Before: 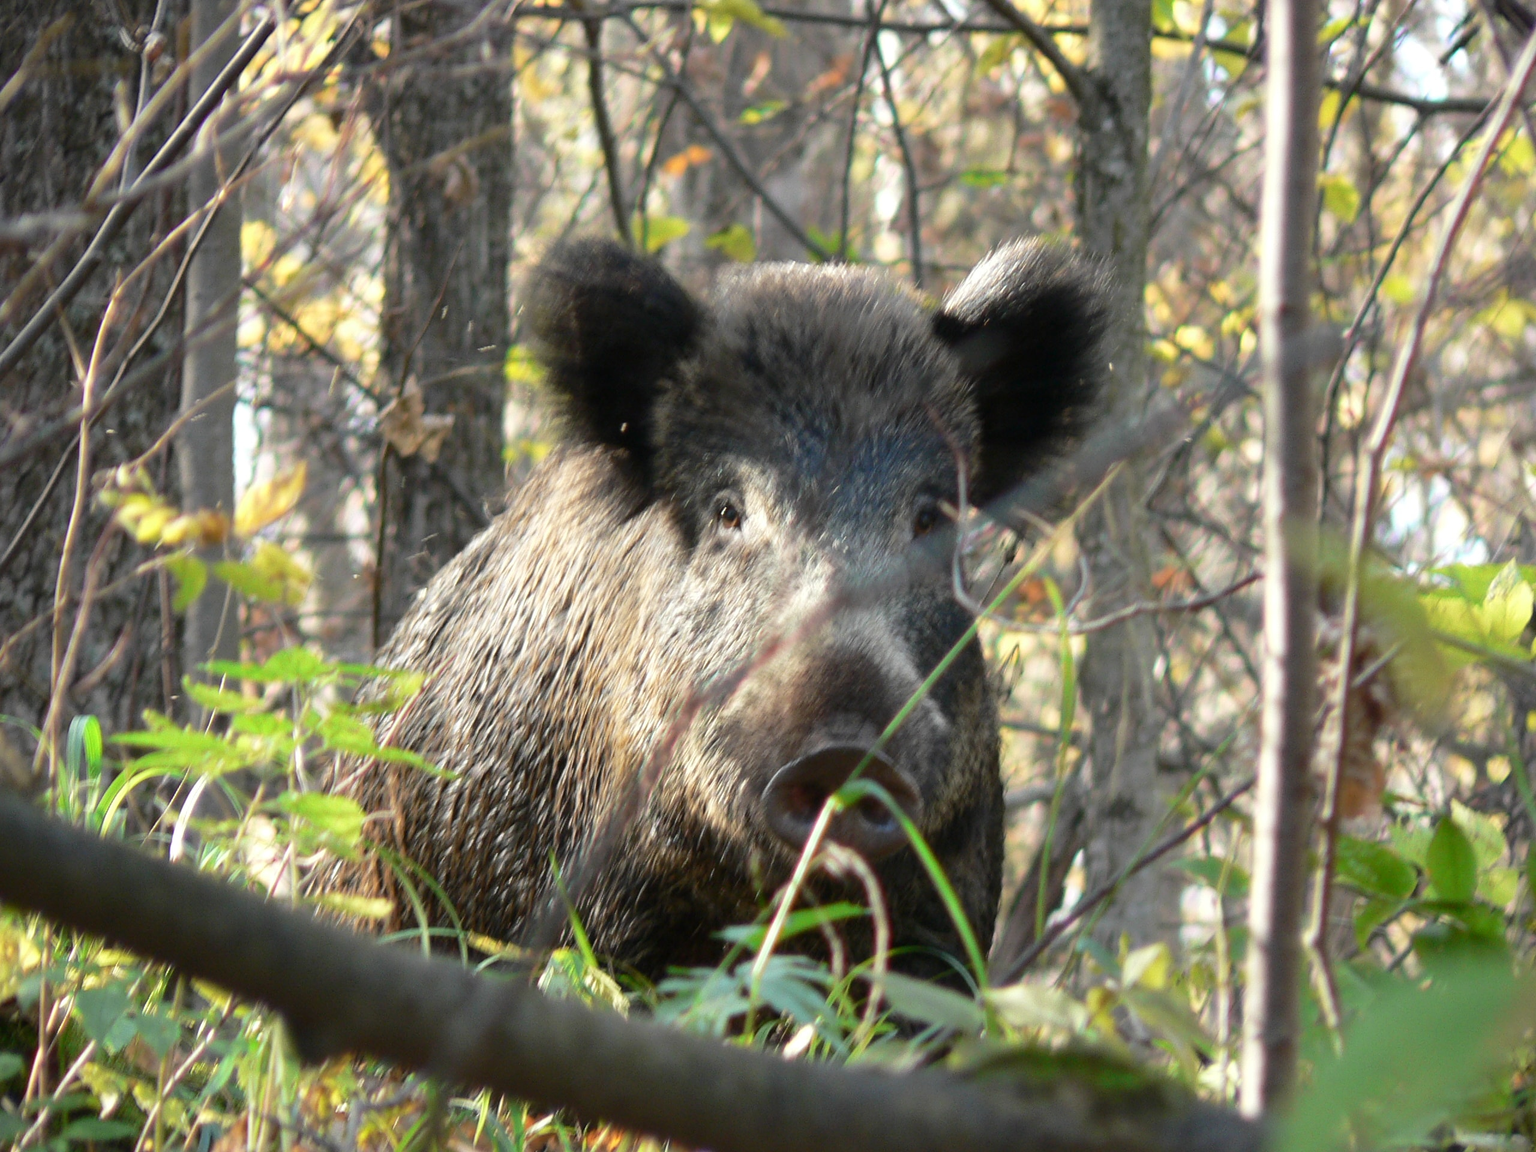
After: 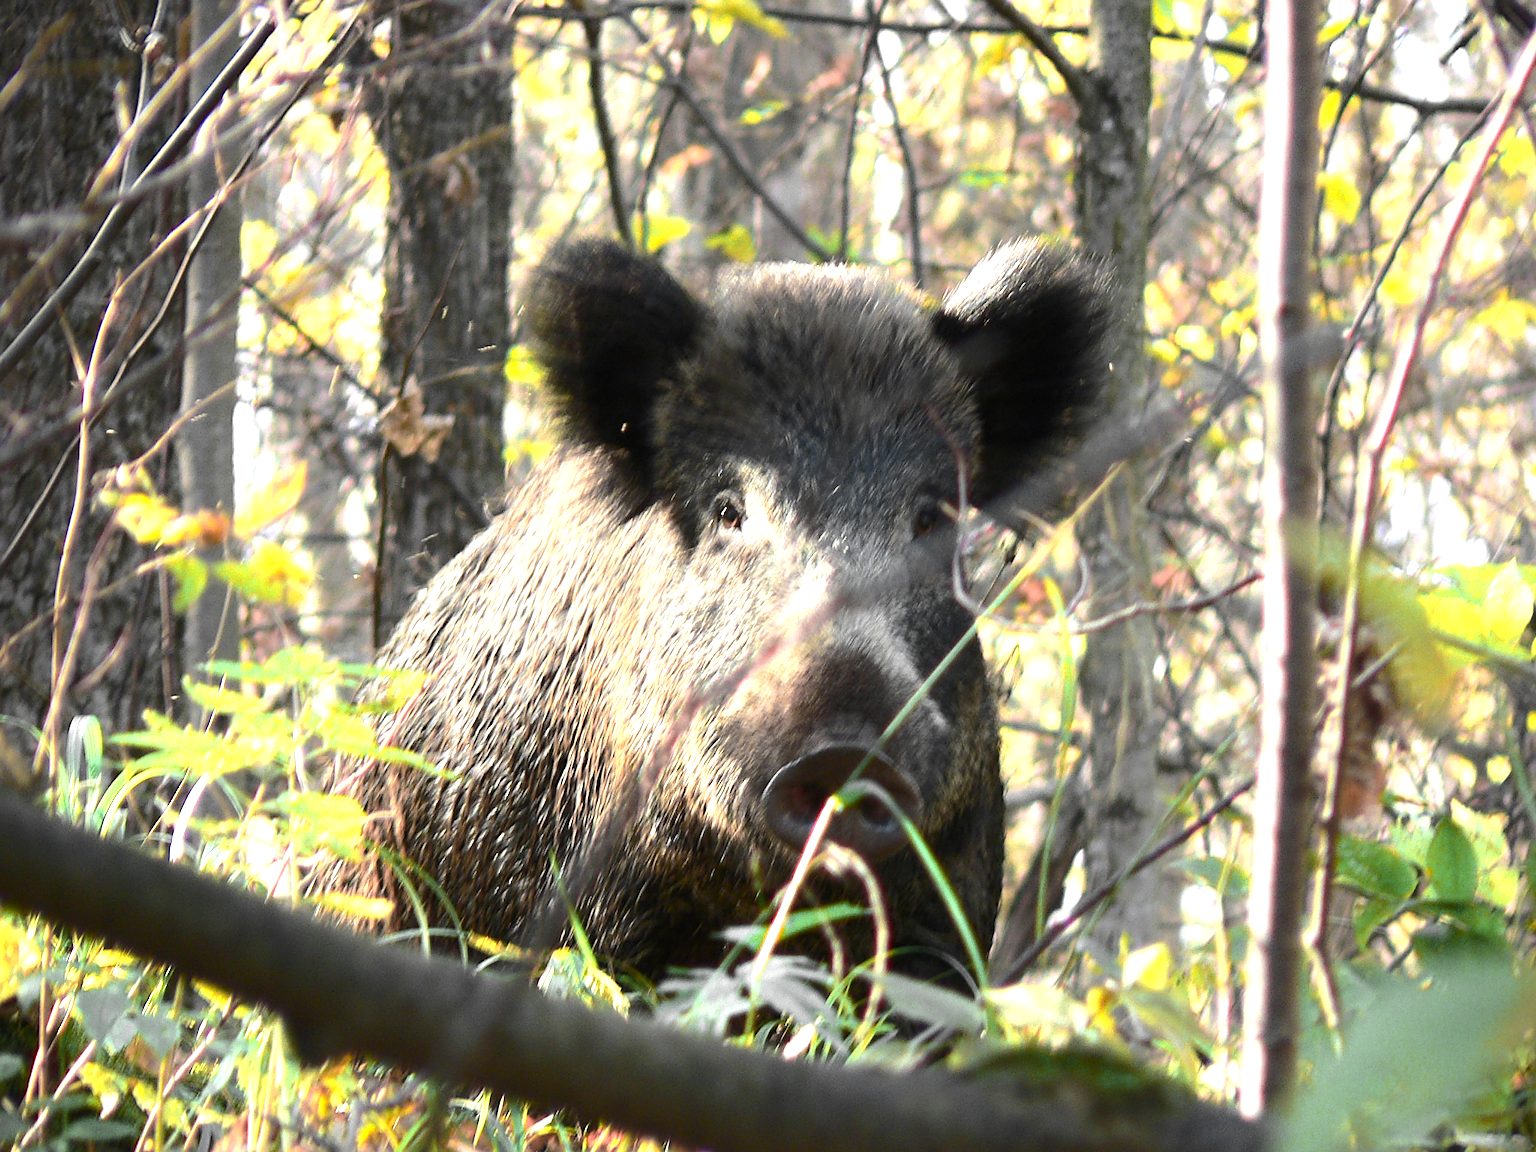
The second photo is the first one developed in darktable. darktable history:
color zones: curves: ch0 [(0.257, 0.558) (0.75, 0.565)]; ch1 [(0.004, 0.857) (0.14, 0.416) (0.257, 0.695) (0.442, 0.032) (0.736, 0.266) (0.891, 0.741)]; ch2 [(0, 0.623) (0.112, 0.436) (0.271, 0.474) (0.516, 0.64) (0.743, 0.286)]
sharpen: on, module defaults
tone equalizer: -8 EV 0.001 EV, -7 EV -0.002 EV, -6 EV 0.002 EV, -5 EV -0.03 EV, -4 EV -0.116 EV, -3 EV -0.169 EV, -2 EV 0.24 EV, -1 EV 0.702 EV, +0 EV 0.493 EV
